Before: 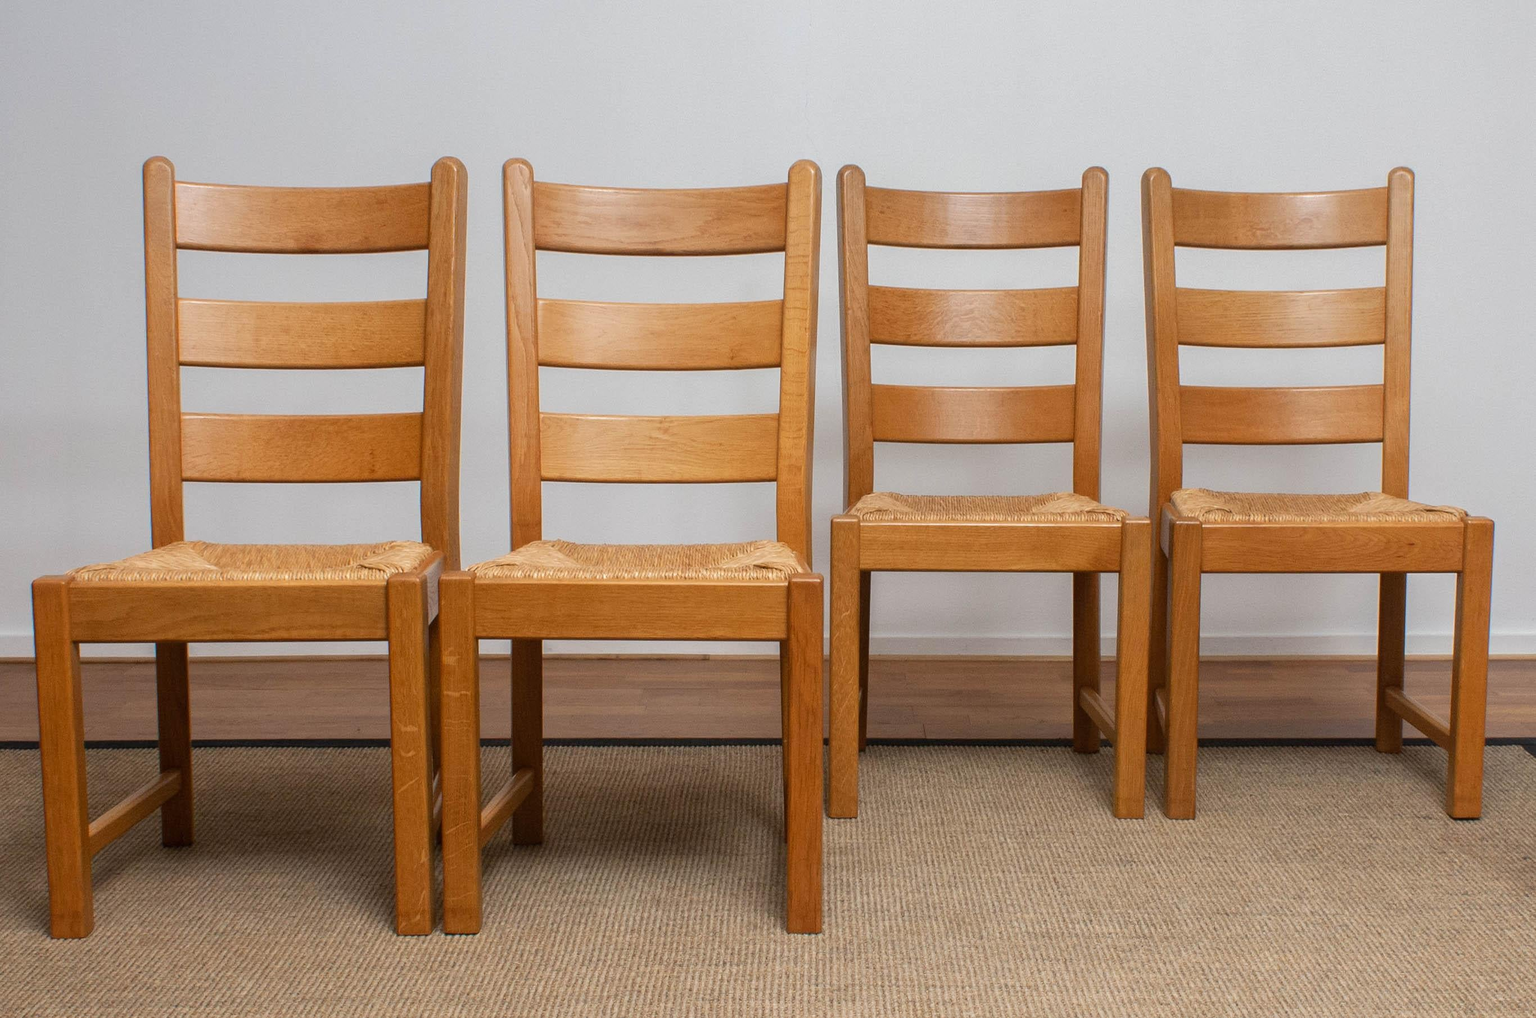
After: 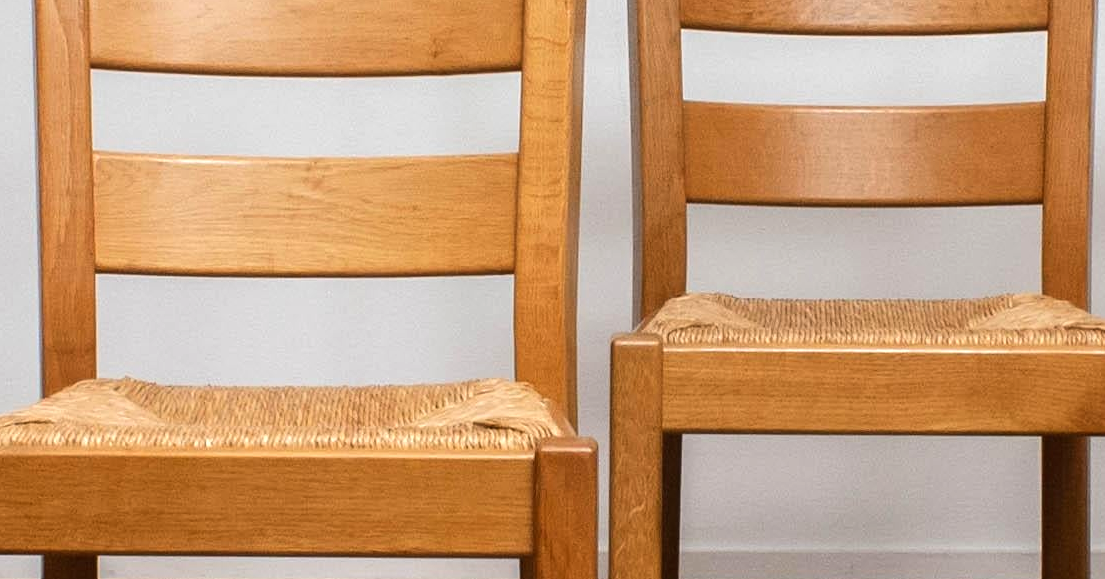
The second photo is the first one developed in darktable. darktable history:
tone equalizer: -8 EV -0.417 EV, -7 EV -0.389 EV, -6 EV -0.333 EV, -5 EV -0.222 EV, -3 EV 0.222 EV, -2 EV 0.333 EV, -1 EV 0.389 EV, +0 EV 0.417 EV, edges refinement/feathering 500, mask exposure compensation -1.57 EV, preserve details no
crop: left 31.751%, top 32.172%, right 27.8%, bottom 35.83%
